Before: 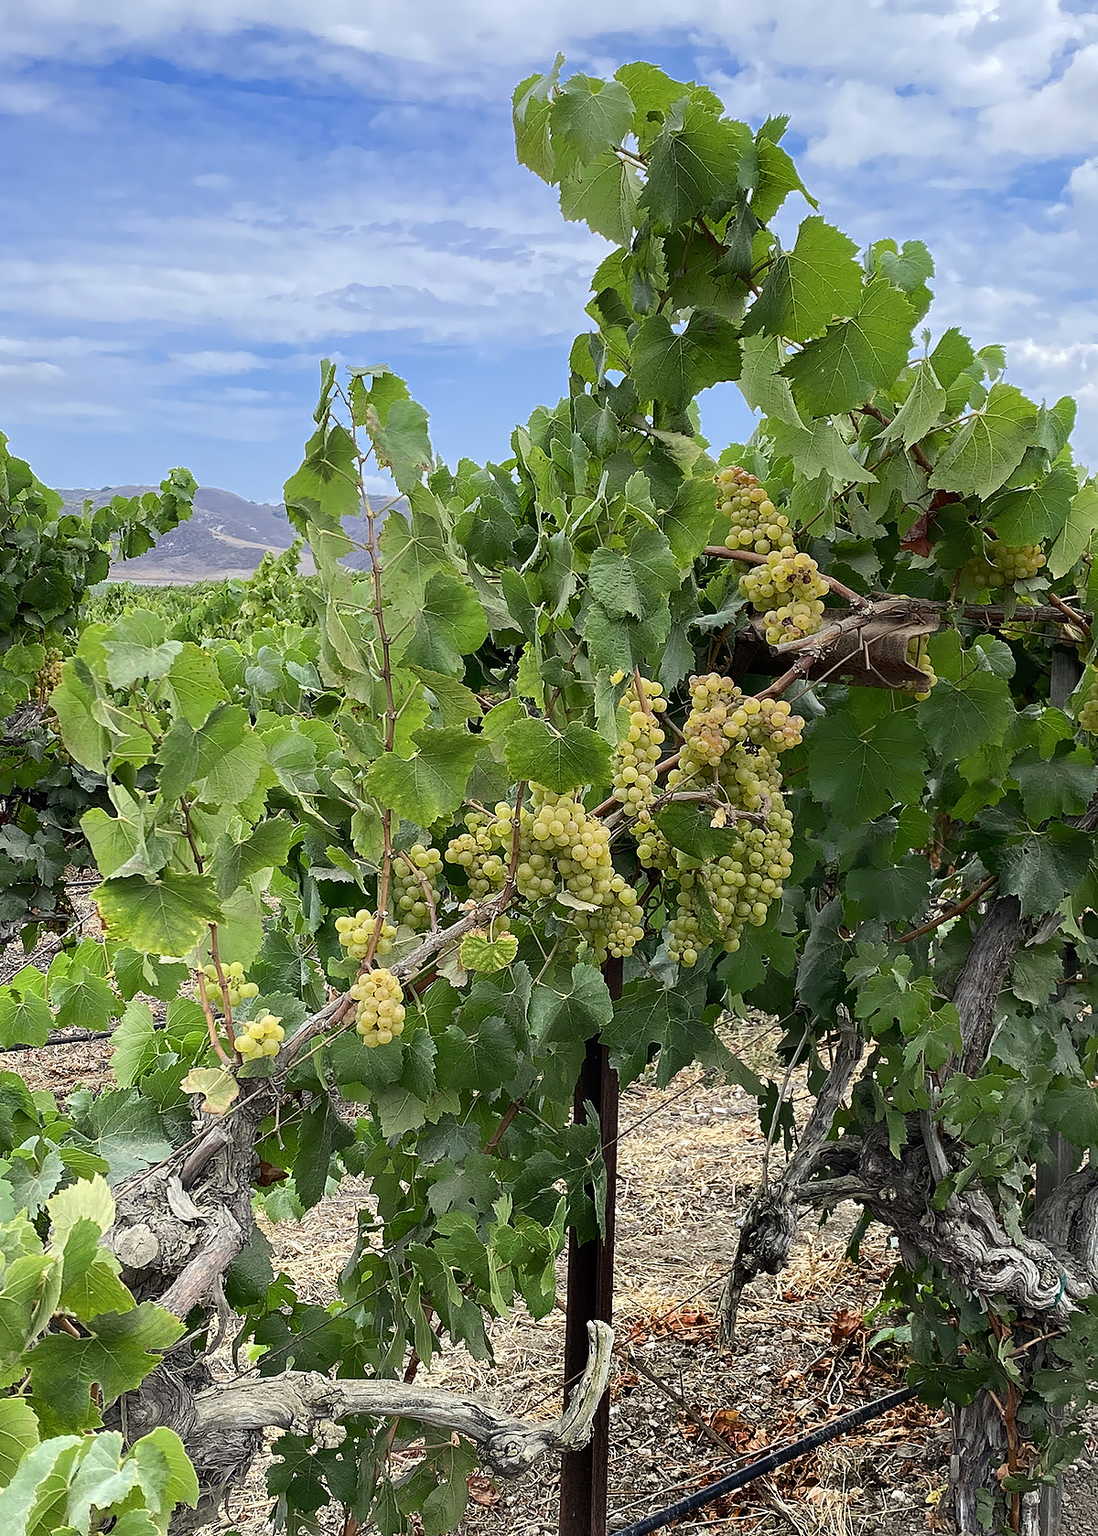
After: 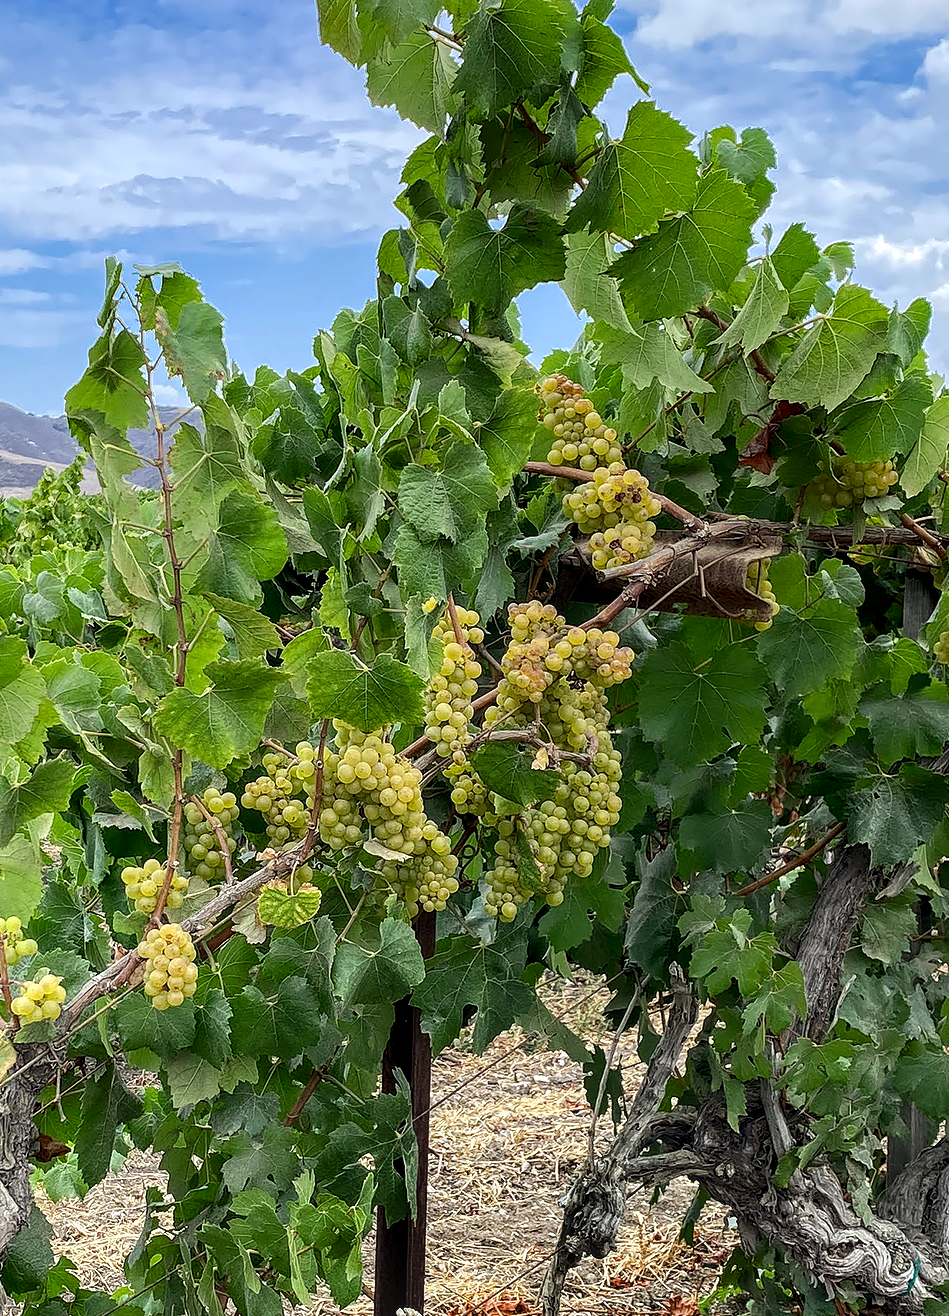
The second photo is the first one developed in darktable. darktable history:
local contrast: highlights 62%, detail 143%, midtone range 0.424
crop and rotate: left 20.419%, top 8.058%, right 0.426%, bottom 13.51%
tone equalizer: edges refinement/feathering 500, mask exposure compensation -1.57 EV, preserve details no
